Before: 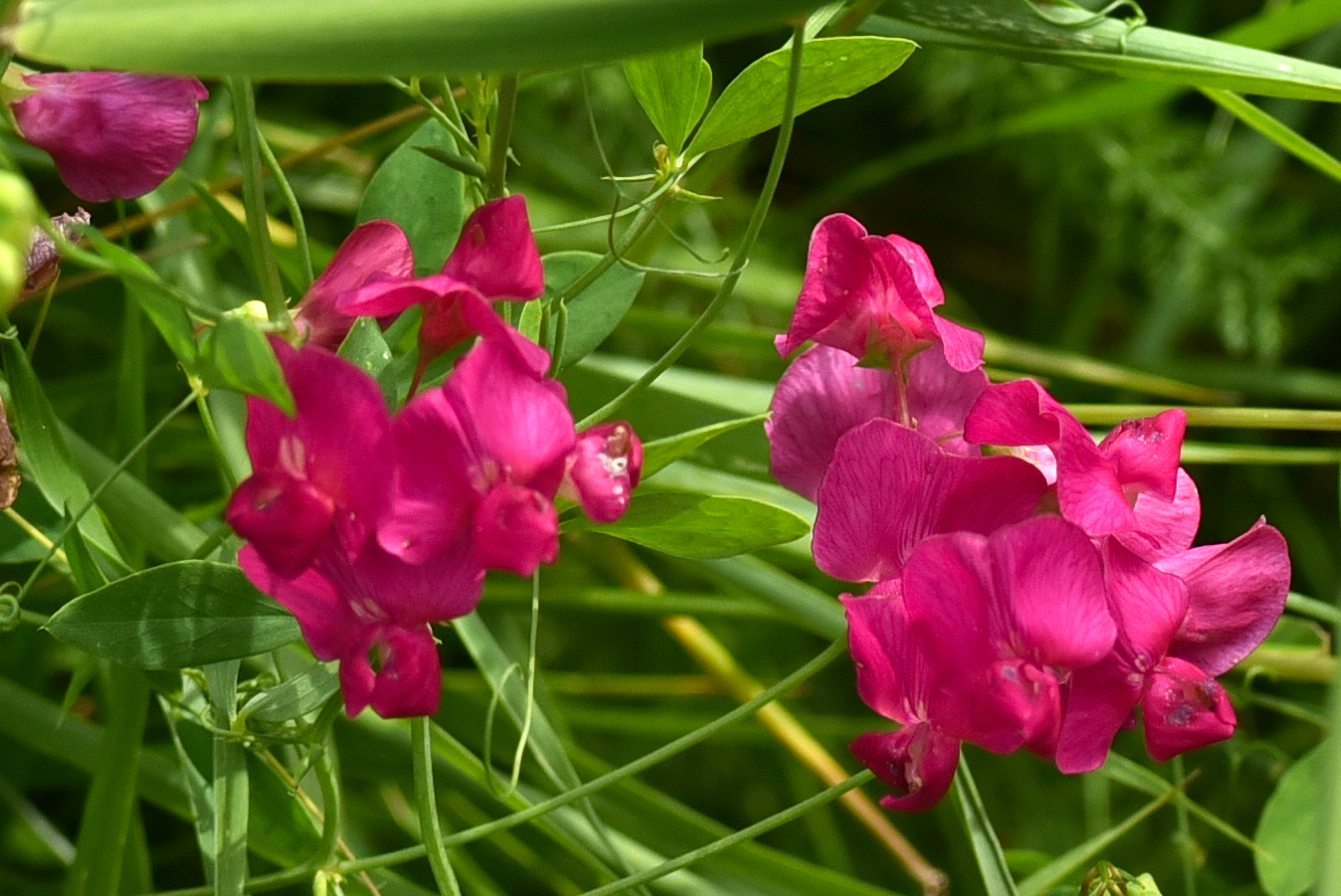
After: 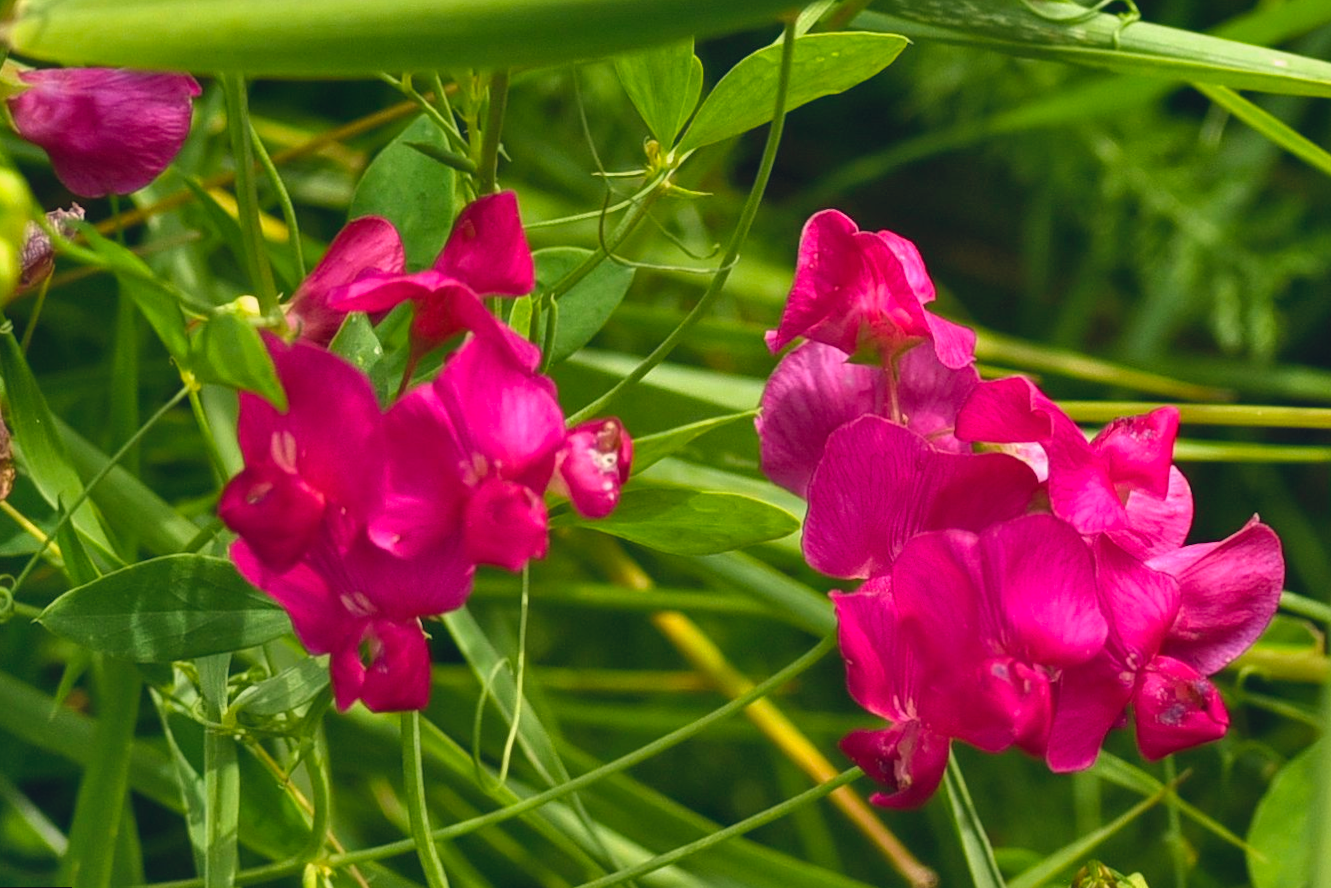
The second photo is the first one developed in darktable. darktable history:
local contrast: highlights 100%, shadows 100%, detail 120%, midtone range 0.2
contrast brightness saturation: contrast -0.11
rotate and perspective: rotation 0.192°, lens shift (horizontal) -0.015, crop left 0.005, crop right 0.996, crop top 0.006, crop bottom 0.99
color balance rgb: shadows lift › hue 87.51°, highlights gain › chroma 1.62%, highlights gain › hue 55.1°, global offset › chroma 0.06%, global offset › hue 253.66°, linear chroma grading › global chroma 0.5%, perceptual saturation grading › global saturation 16.38%
shadows and highlights: soften with gaussian
